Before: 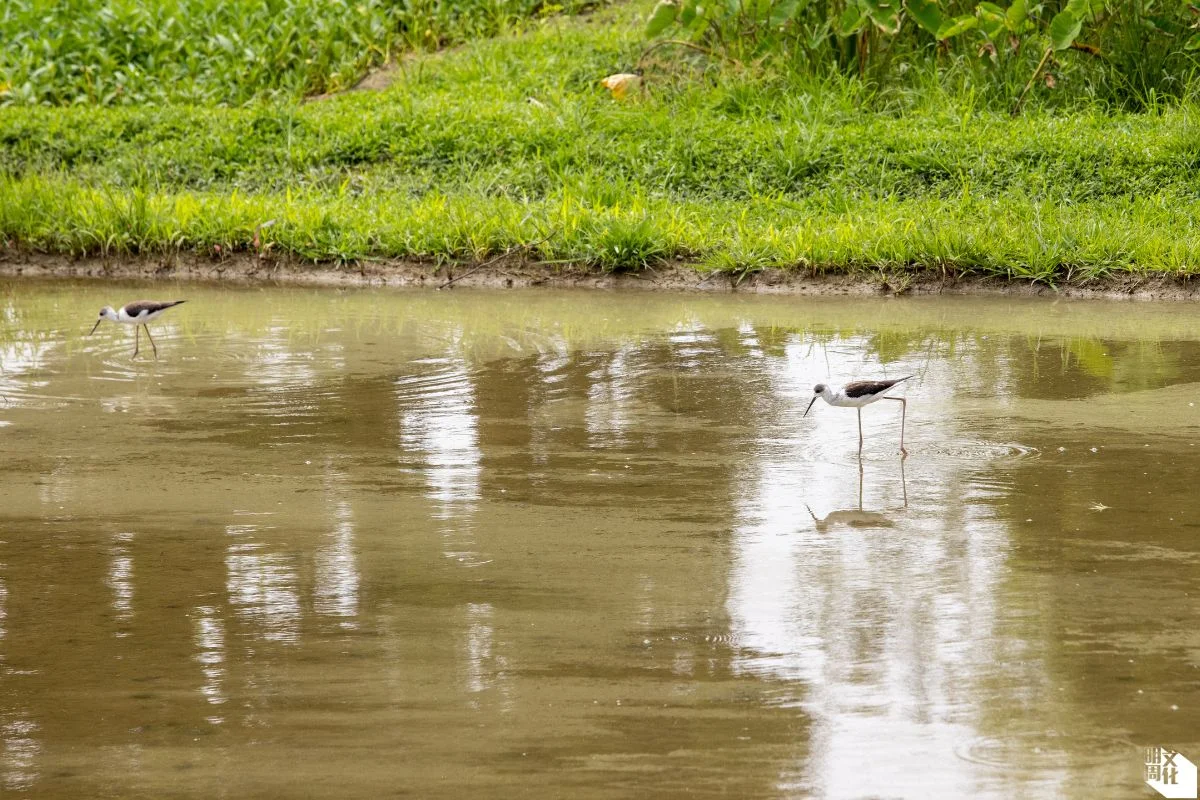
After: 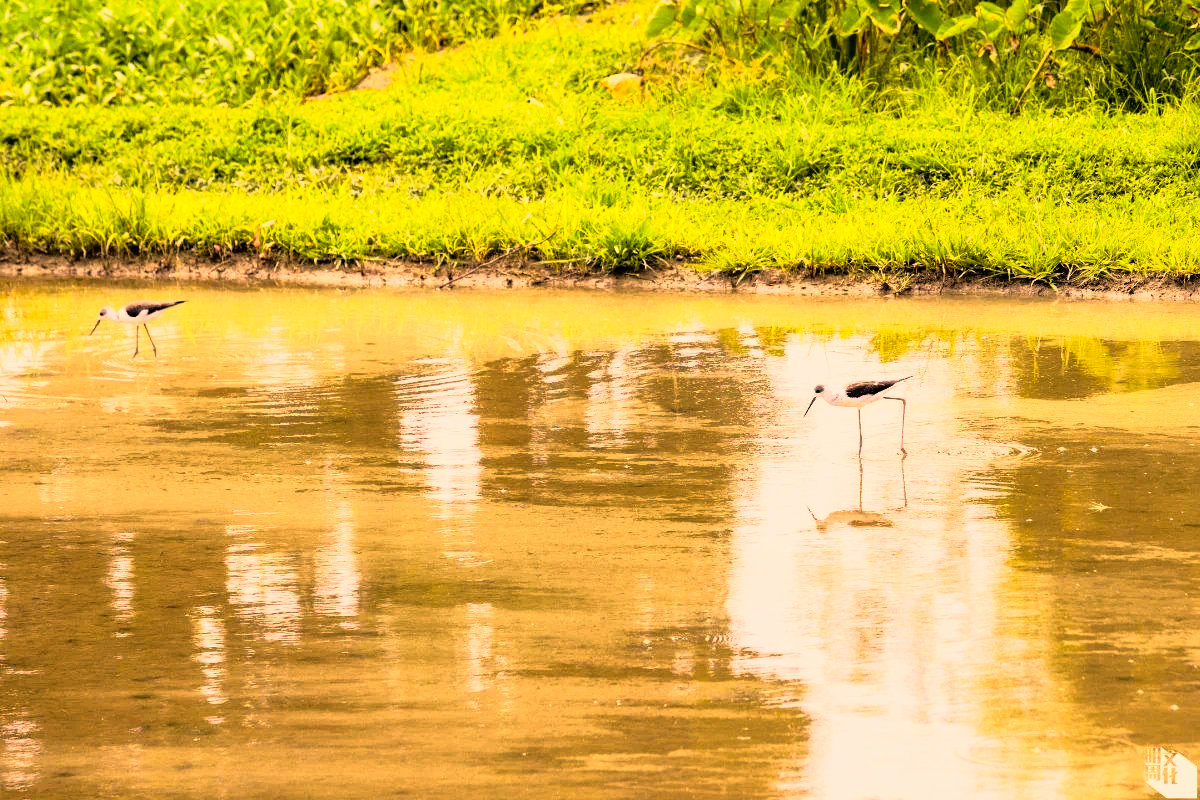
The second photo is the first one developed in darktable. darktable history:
shadows and highlights: on, module defaults
rgb curve: curves: ch0 [(0, 0) (0.21, 0.15) (0.24, 0.21) (0.5, 0.75) (0.75, 0.96) (0.89, 0.99) (1, 1)]; ch1 [(0, 0.02) (0.21, 0.13) (0.25, 0.2) (0.5, 0.67) (0.75, 0.9) (0.89, 0.97) (1, 1)]; ch2 [(0, 0.02) (0.21, 0.13) (0.25, 0.2) (0.5, 0.67) (0.75, 0.9) (0.89, 0.97) (1, 1)], compensate middle gray true
color correction: highlights a* 21.88, highlights b* 22.25
